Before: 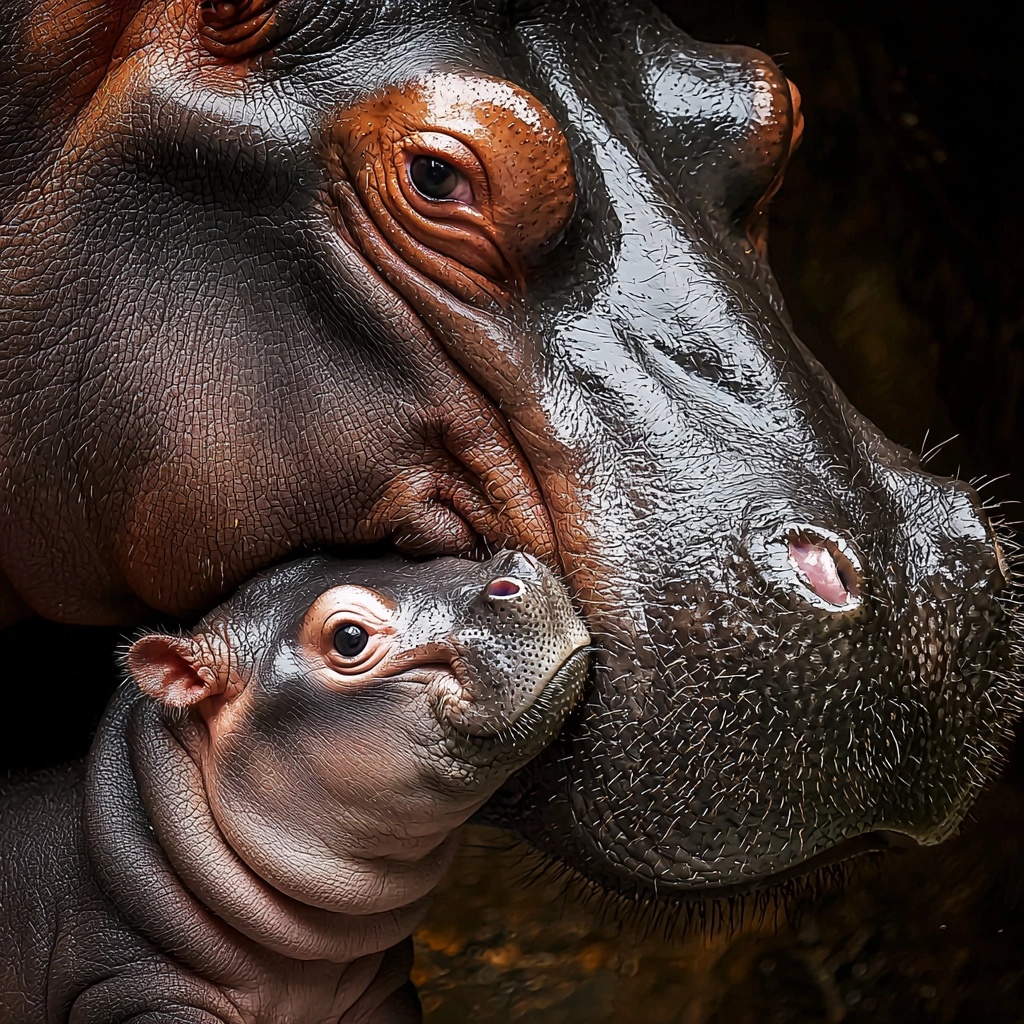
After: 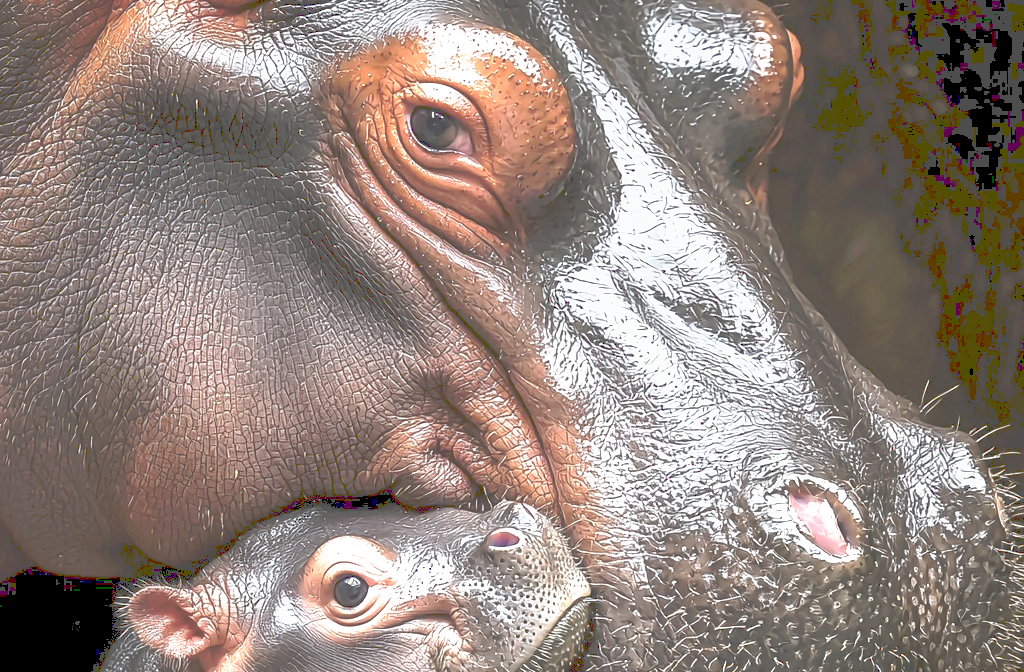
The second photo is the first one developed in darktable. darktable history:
color zones: curves: ch1 [(0, 0.455) (0.063, 0.455) (0.286, 0.495) (0.429, 0.5) (0.571, 0.5) (0.714, 0.5) (0.857, 0.5) (1, 0.455)]; ch2 [(0, 0.532) (0.063, 0.521) (0.233, 0.447) (0.429, 0.489) (0.571, 0.5) (0.714, 0.5) (0.857, 0.5) (1, 0.532)], mix -124.3%
crop and rotate: top 4.842%, bottom 29.504%
exposure: exposure 0.295 EV, compensate exposure bias true, compensate highlight preservation false
tone curve: curves: ch0 [(0, 0) (0.003, 0.326) (0.011, 0.332) (0.025, 0.352) (0.044, 0.378) (0.069, 0.4) (0.1, 0.416) (0.136, 0.432) (0.177, 0.468) (0.224, 0.509) (0.277, 0.554) (0.335, 0.6) (0.399, 0.642) (0.468, 0.693) (0.543, 0.753) (0.623, 0.818) (0.709, 0.897) (0.801, 0.974) (0.898, 0.991) (1, 1)], preserve colors none
